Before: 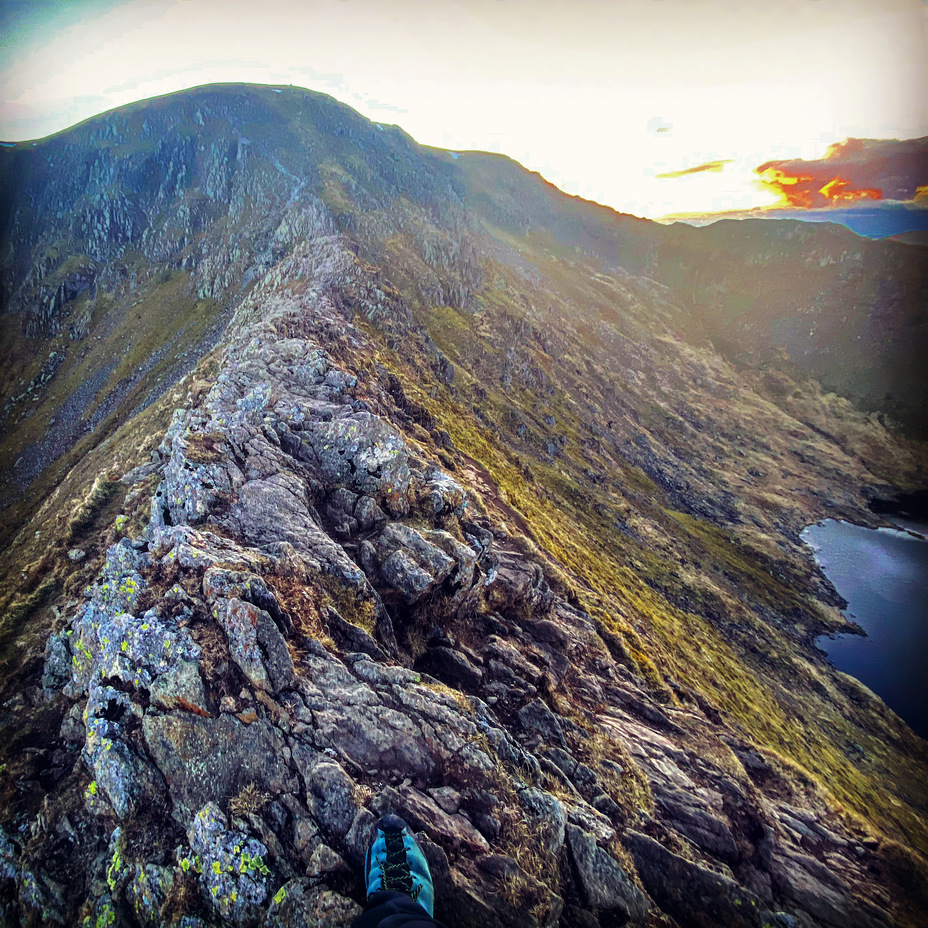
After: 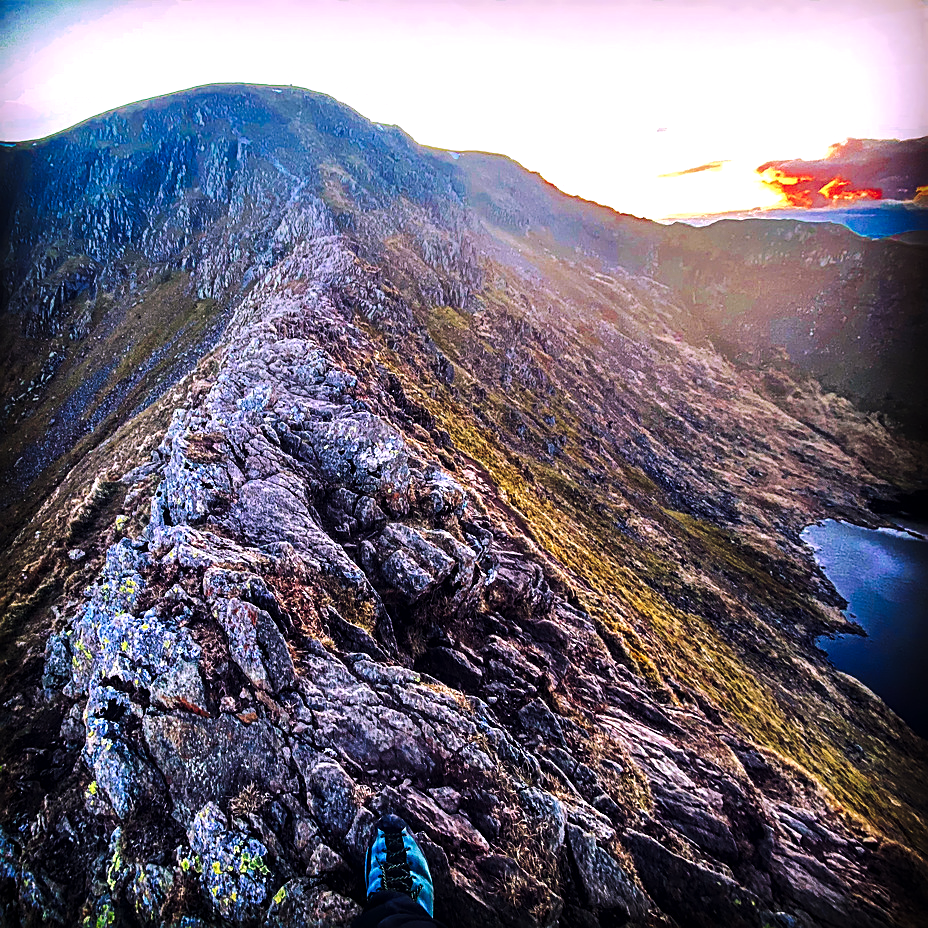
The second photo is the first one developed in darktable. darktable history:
tone curve: curves: ch0 [(0, 0) (0.003, 0.003) (0.011, 0.009) (0.025, 0.018) (0.044, 0.028) (0.069, 0.038) (0.1, 0.049) (0.136, 0.062) (0.177, 0.089) (0.224, 0.123) (0.277, 0.165) (0.335, 0.223) (0.399, 0.293) (0.468, 0.385) (0.543, 0.497) (0.623, 0.613) (0.709, 0.716) (0.801, 0.802) (0.898, 0.887) (1, 1)], preserve colors none
color correction: highlights a* 15.53, highlights b* -20.71
color balance rgb: perceptual saturation grading › global saturation 0.474%, perceptual brilliance grading › highlights 7.367%, perceptual brilliance grading › mid-tones 3.612%, perceptual brilliance grading › shadows 2.489%
local contrast: highlights 104%, shadows 99%, detail 120%, midtone range 0.2
sharpen: on, module defaults
